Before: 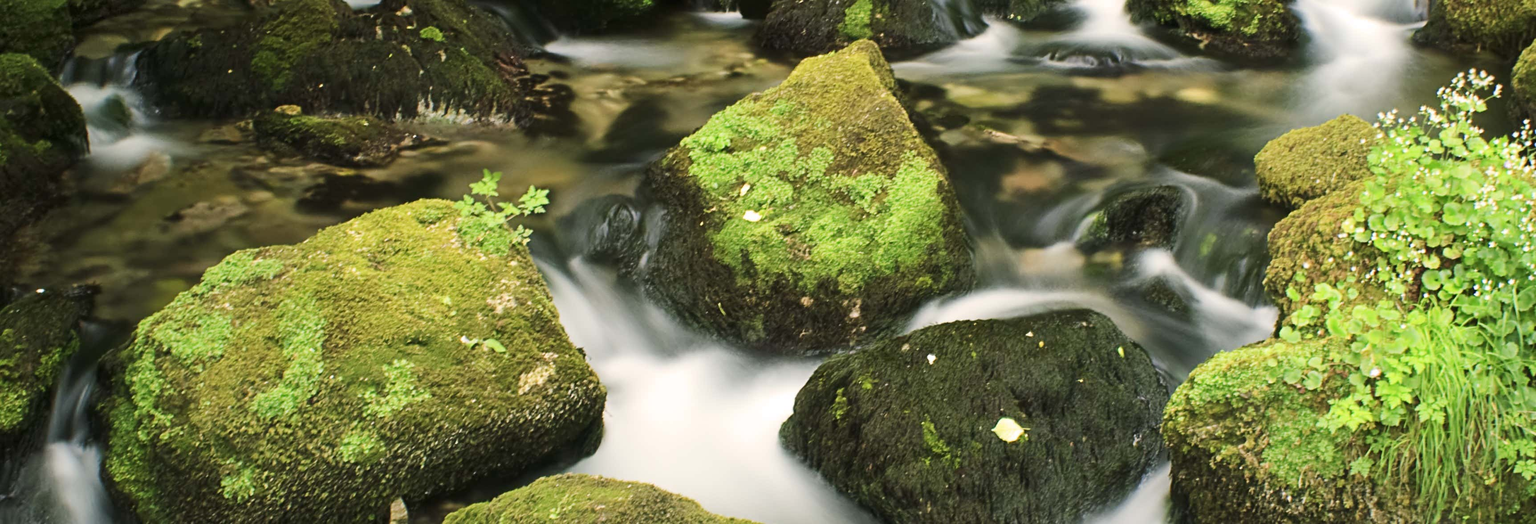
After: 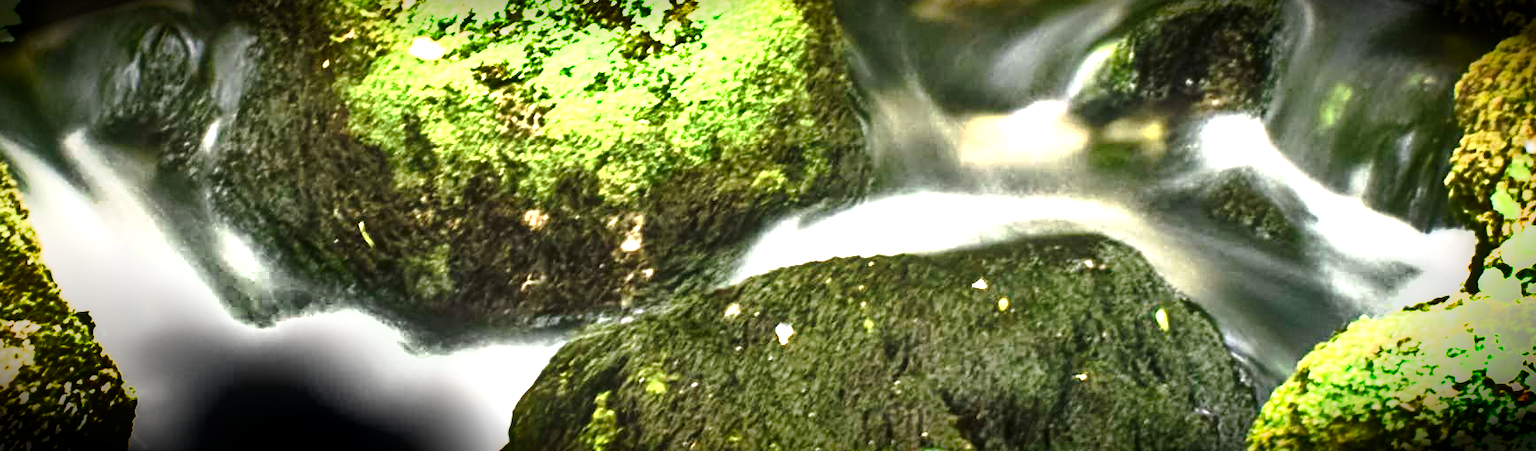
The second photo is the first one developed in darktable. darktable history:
exposure: black level correction 0, exposure 1.199 EV, compensate highlight preservation false
crop: left 35.059%, top 36.644%, right 14.768%, bottom 20.105%
tone curve: curves: ch0 [(0, 0.026) (0.175, 0.178) (0.463, 0.502) (0.796, 0.764) (1, 0.961)]; ch1 [(0, 0) (0.437, 0.398) (0.469, 0.472) (0.505, 0.504) (0.553, 0.552) (1, 1)]; ch2 [(0, 0) (0.505, 0.495) (0.579, 0.579) (1, 1)], preserve colors none
shadows and highlights: shadows 30.71, highlights -62.76, soften with gaussian
tone equalizer: -8 EV -0.425 EV, -7 EV -0.413 EV, -6 EV -0.301 EV, -5 EV -0.215 EV, -3 EV 0.236 EV, -2 EV 0.352 EV, -1 EV 0.379 EV, +0 EV 0.416 EV
contrast brightness saturation: brightness -0.206, saturation 0.085
local contrast: on, module defaults
vignetting: brightness -0.989, saturation 0.489, automatic ratio true
